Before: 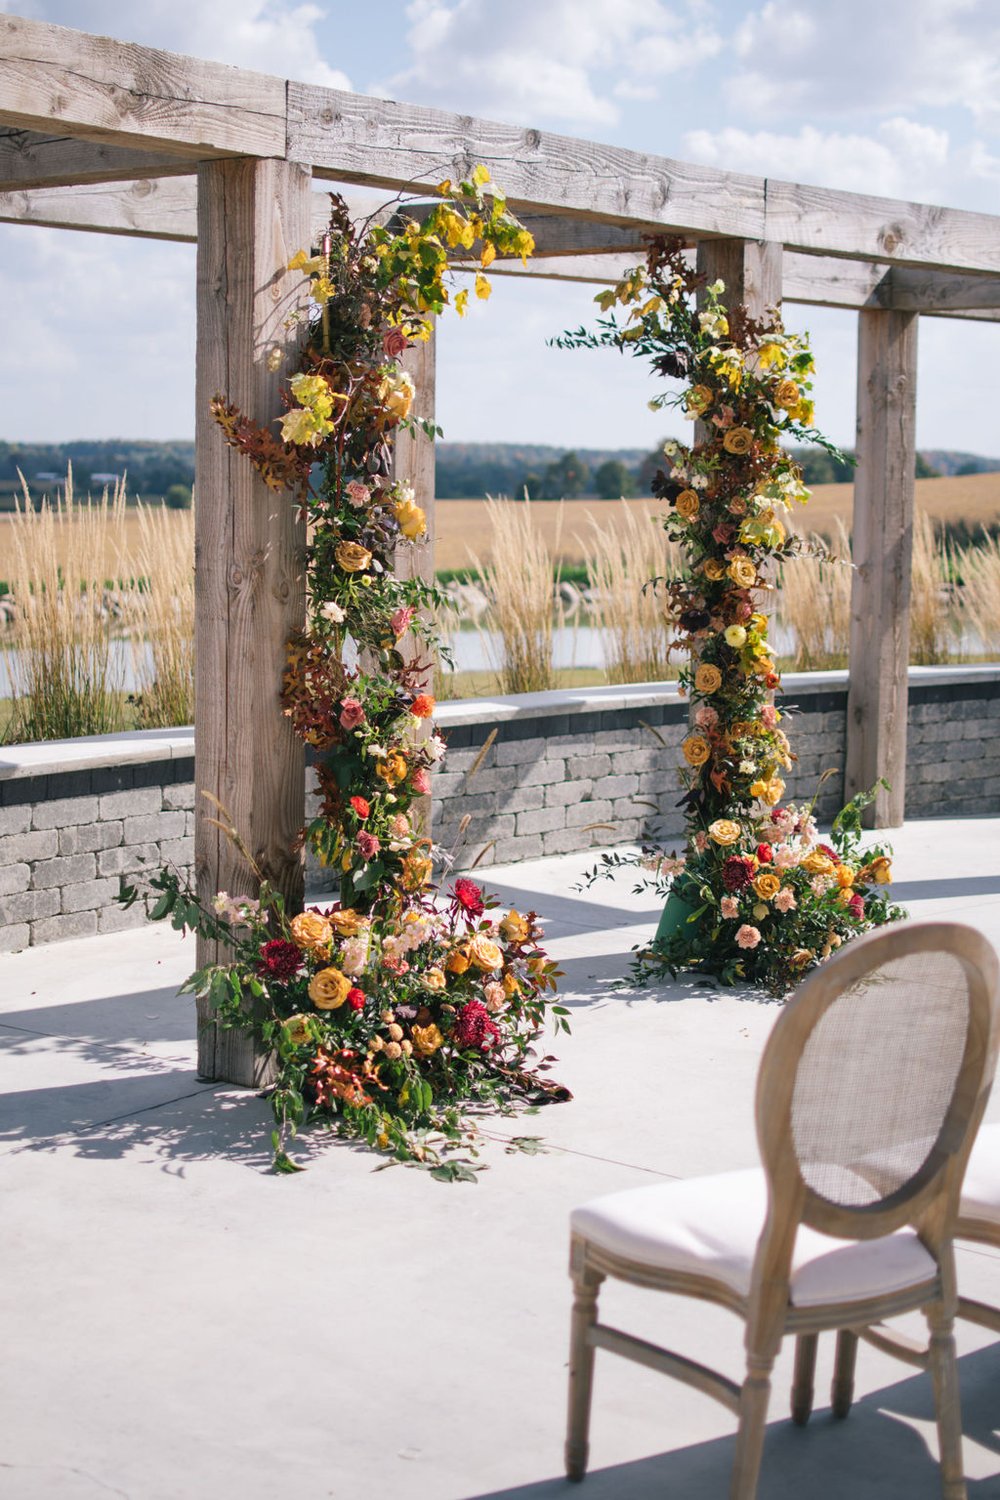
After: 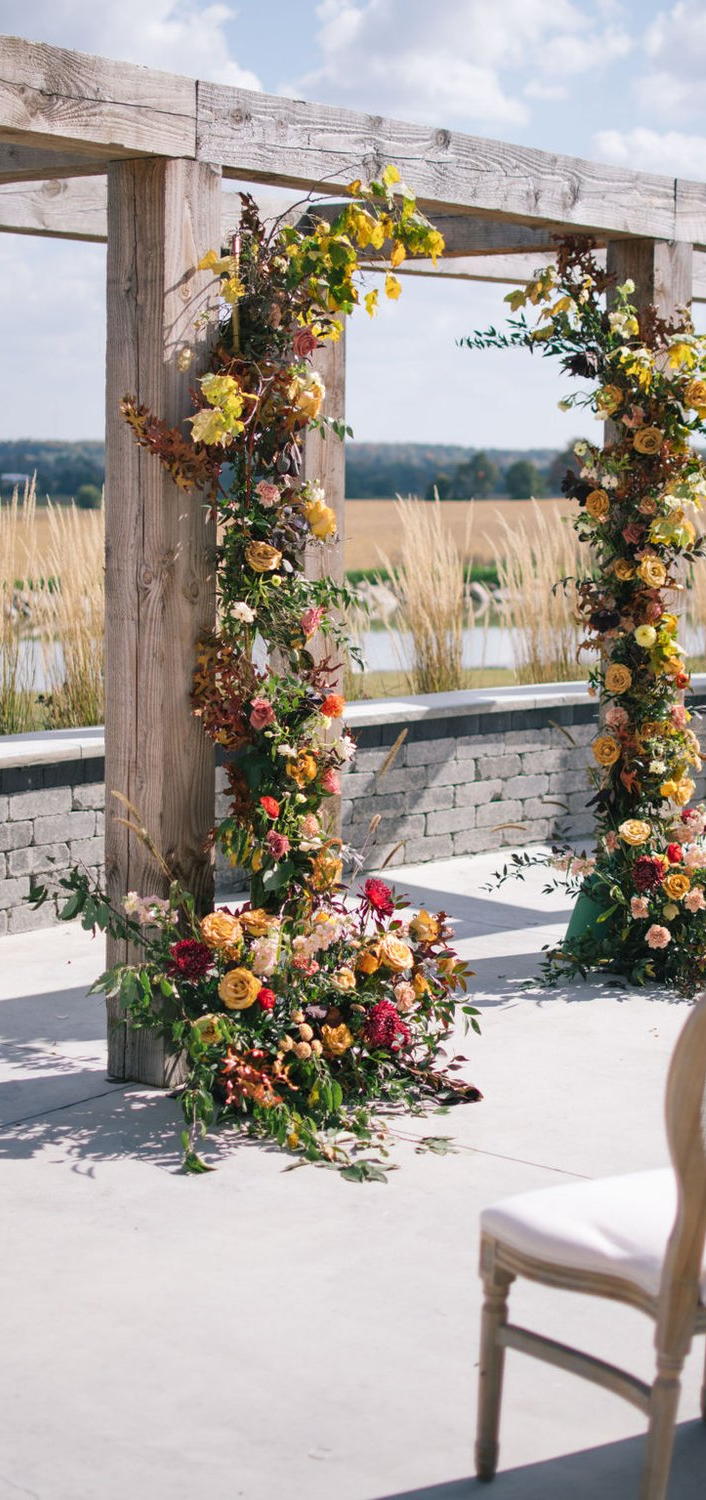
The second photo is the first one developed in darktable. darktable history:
crop and rotate: left 9.04%, right 20.308%
